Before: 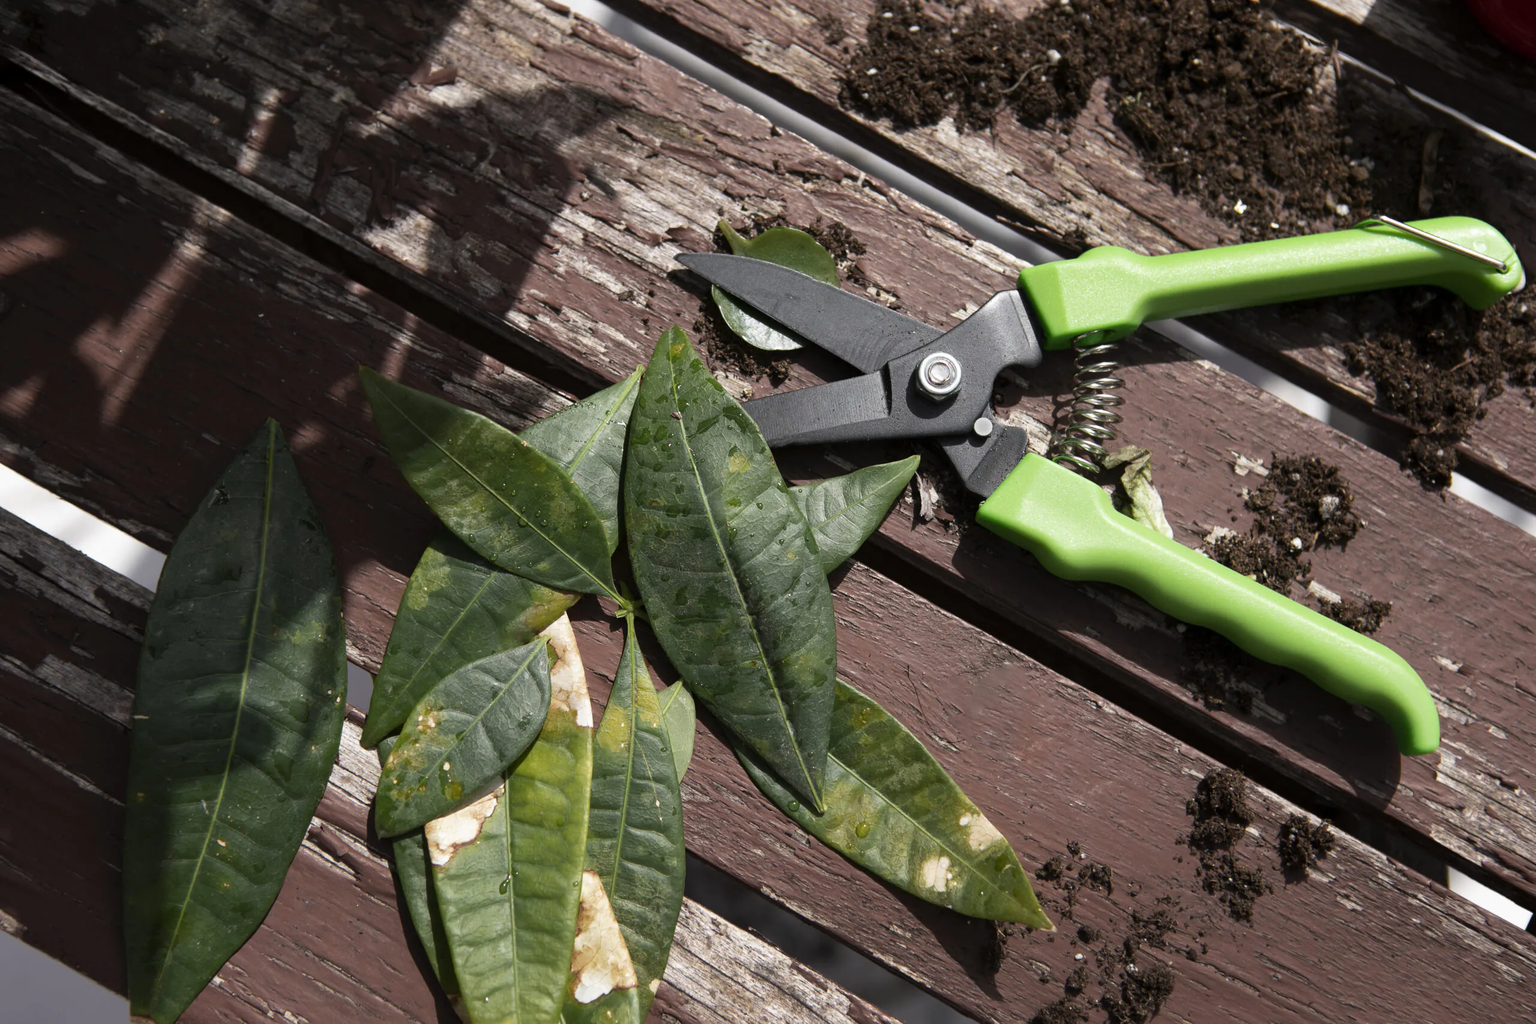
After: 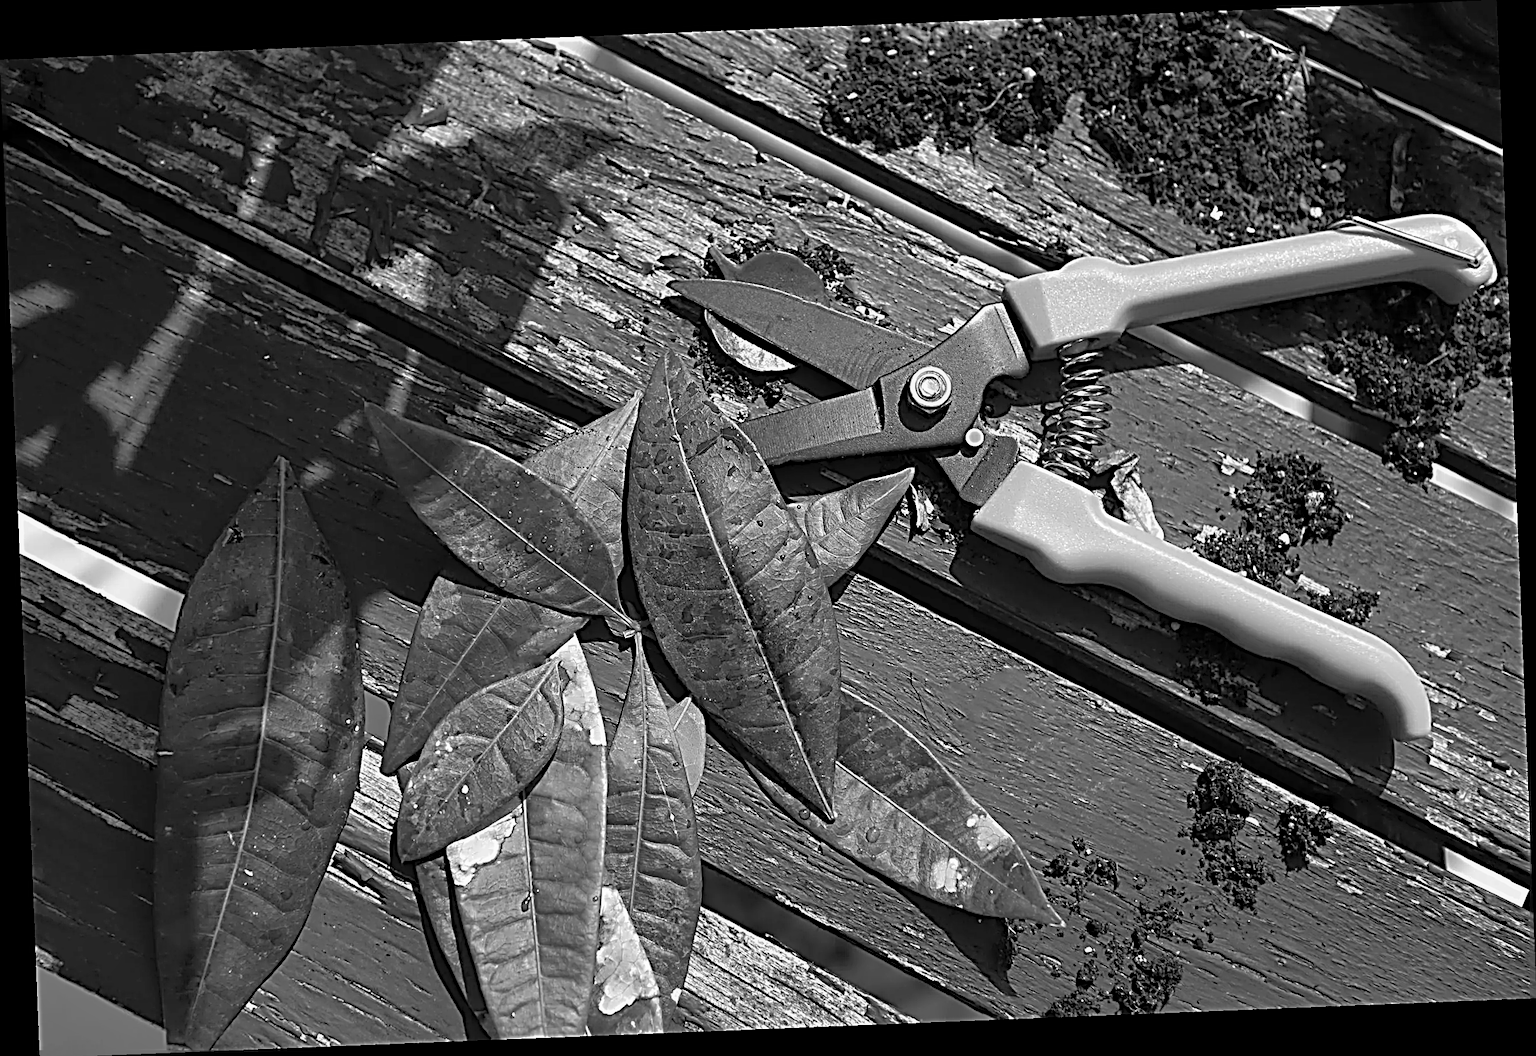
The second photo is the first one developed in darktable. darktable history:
sharpen: radius 4.001, amount 2
rotate and perspective: rotation -2.29°, automatic cropping off
shadows and highlights: on, module defaults
monochrome: a -35.87, b 49.73, size 1.7
